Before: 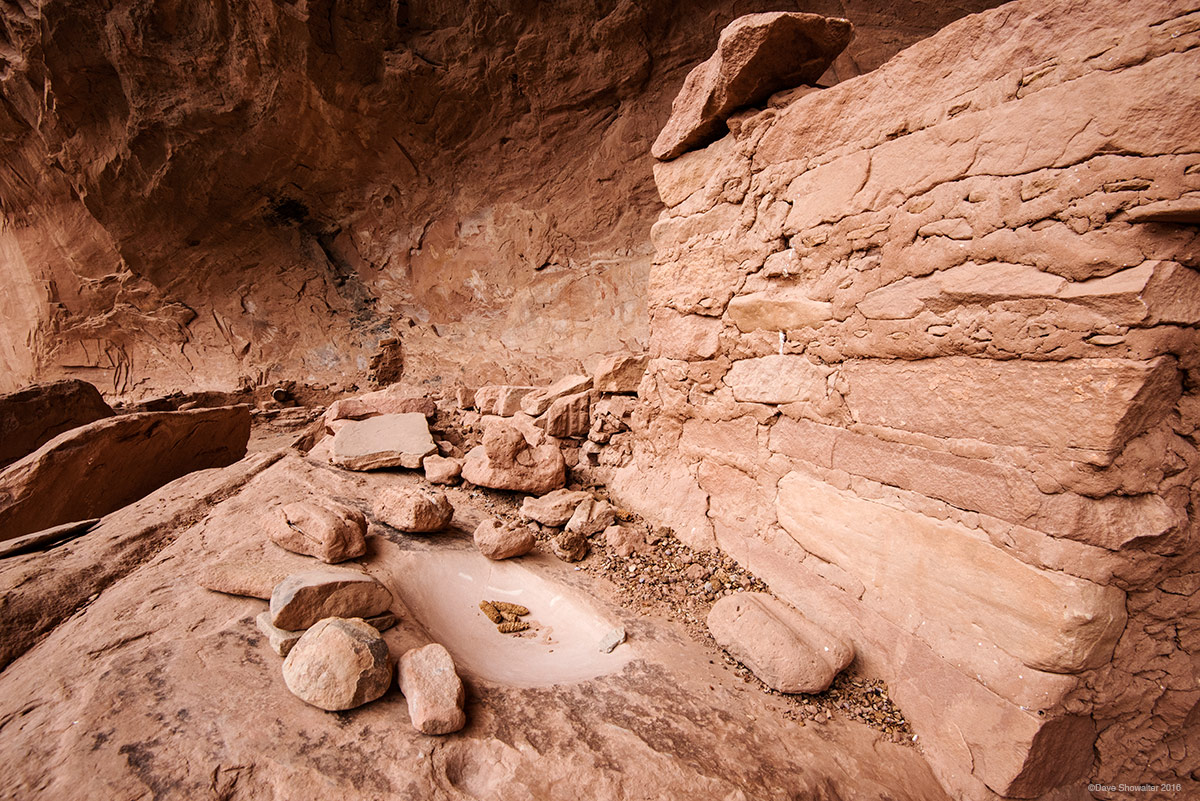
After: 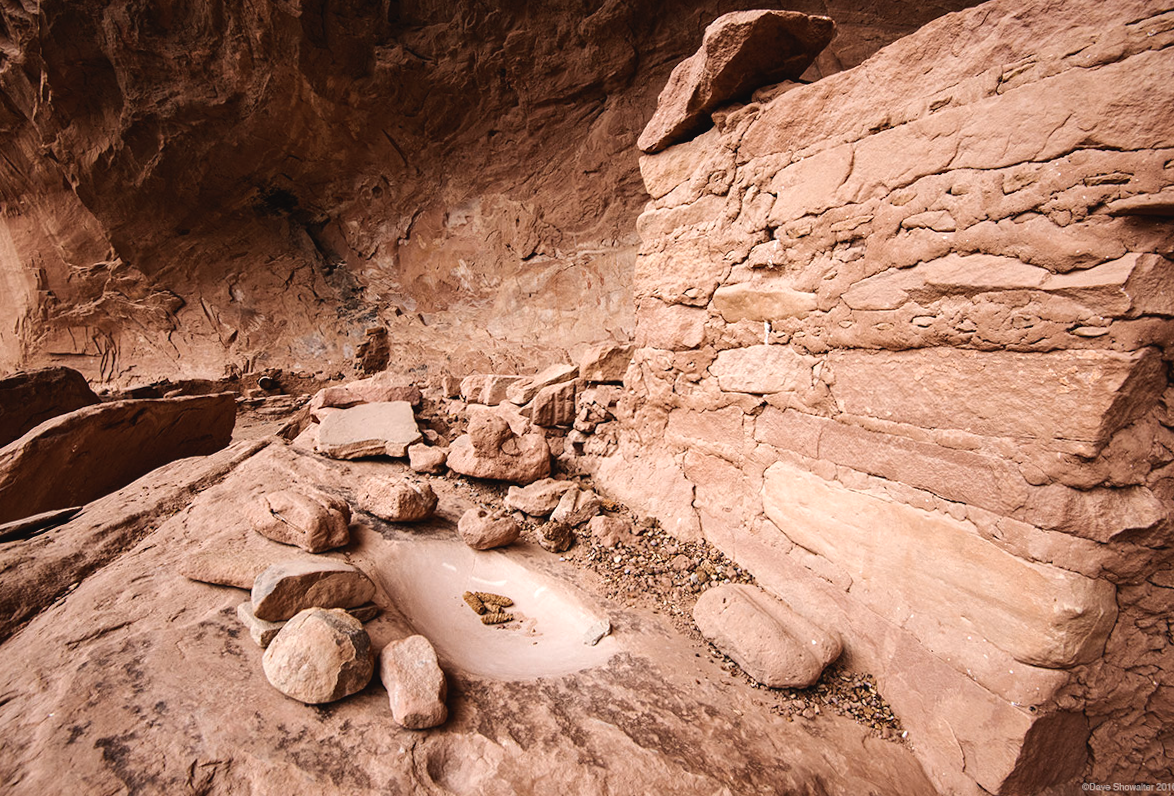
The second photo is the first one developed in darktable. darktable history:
tone equalizer: -8 EV -0.417 EV, -7 EV -0.389 EV, -6 EV -0.333 EV, -5 EV -0.222 EV, -3 EV 0.222 EV, -2 EV 0.333 EV, -1 EV 0.389 EV, +0 EV 0.417 EV, edges refinement/feathering 500, mask exposure compensation -1.57 EV, preserve details no
contrast brightness saturation: contrast -0.08, brightness -0.04, saturation -0.11
rotate and perspective: rotation 0.226°, lens shift (vertical) -0.042, crop left 0.023, crop right 0.982, crop top 0.006, crop bottom 0.994
